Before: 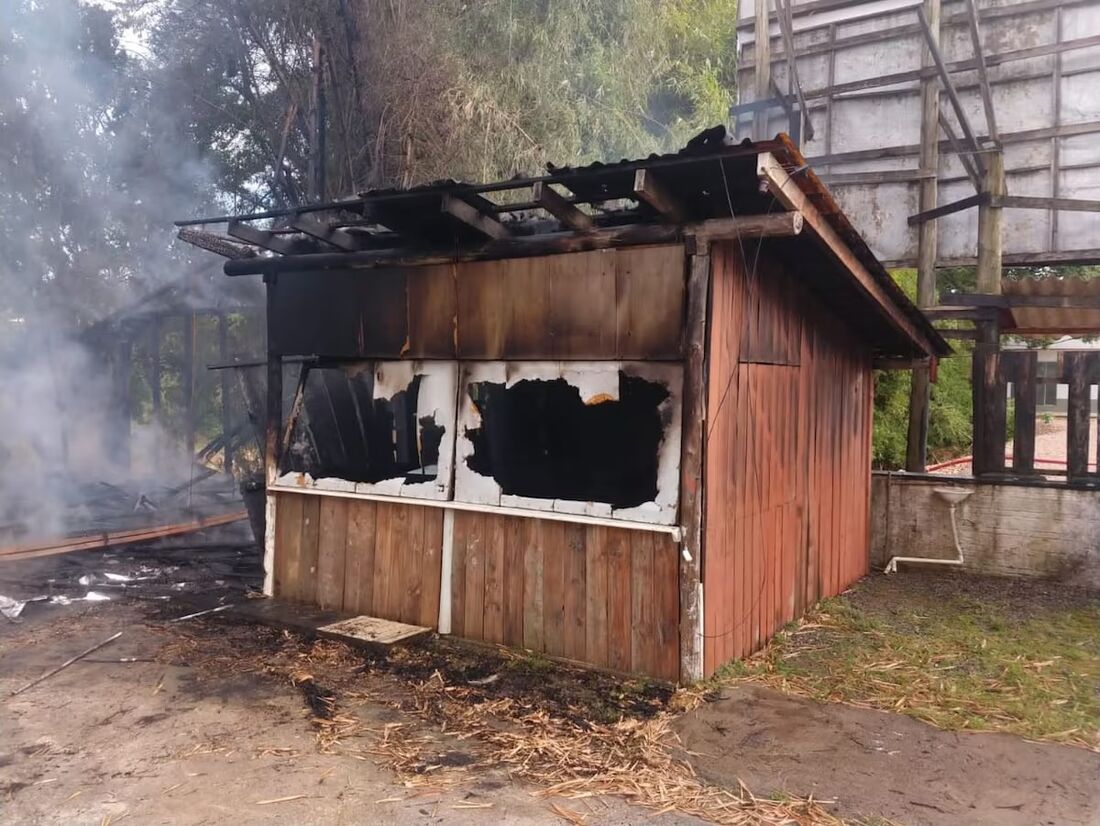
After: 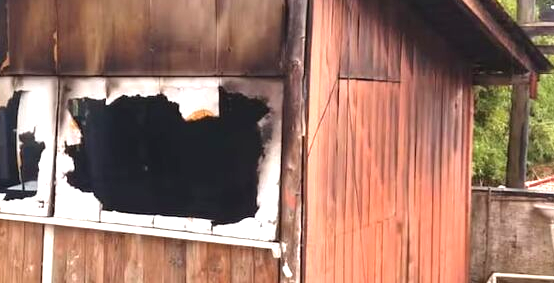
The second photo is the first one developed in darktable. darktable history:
exposure: black level correction 0, exposure 1.2 EV, compensate exposure bias true, compensate highlight preservation false
crop: left 36.419%, top 34.46%, right 13.166%, bottom 31.179%
